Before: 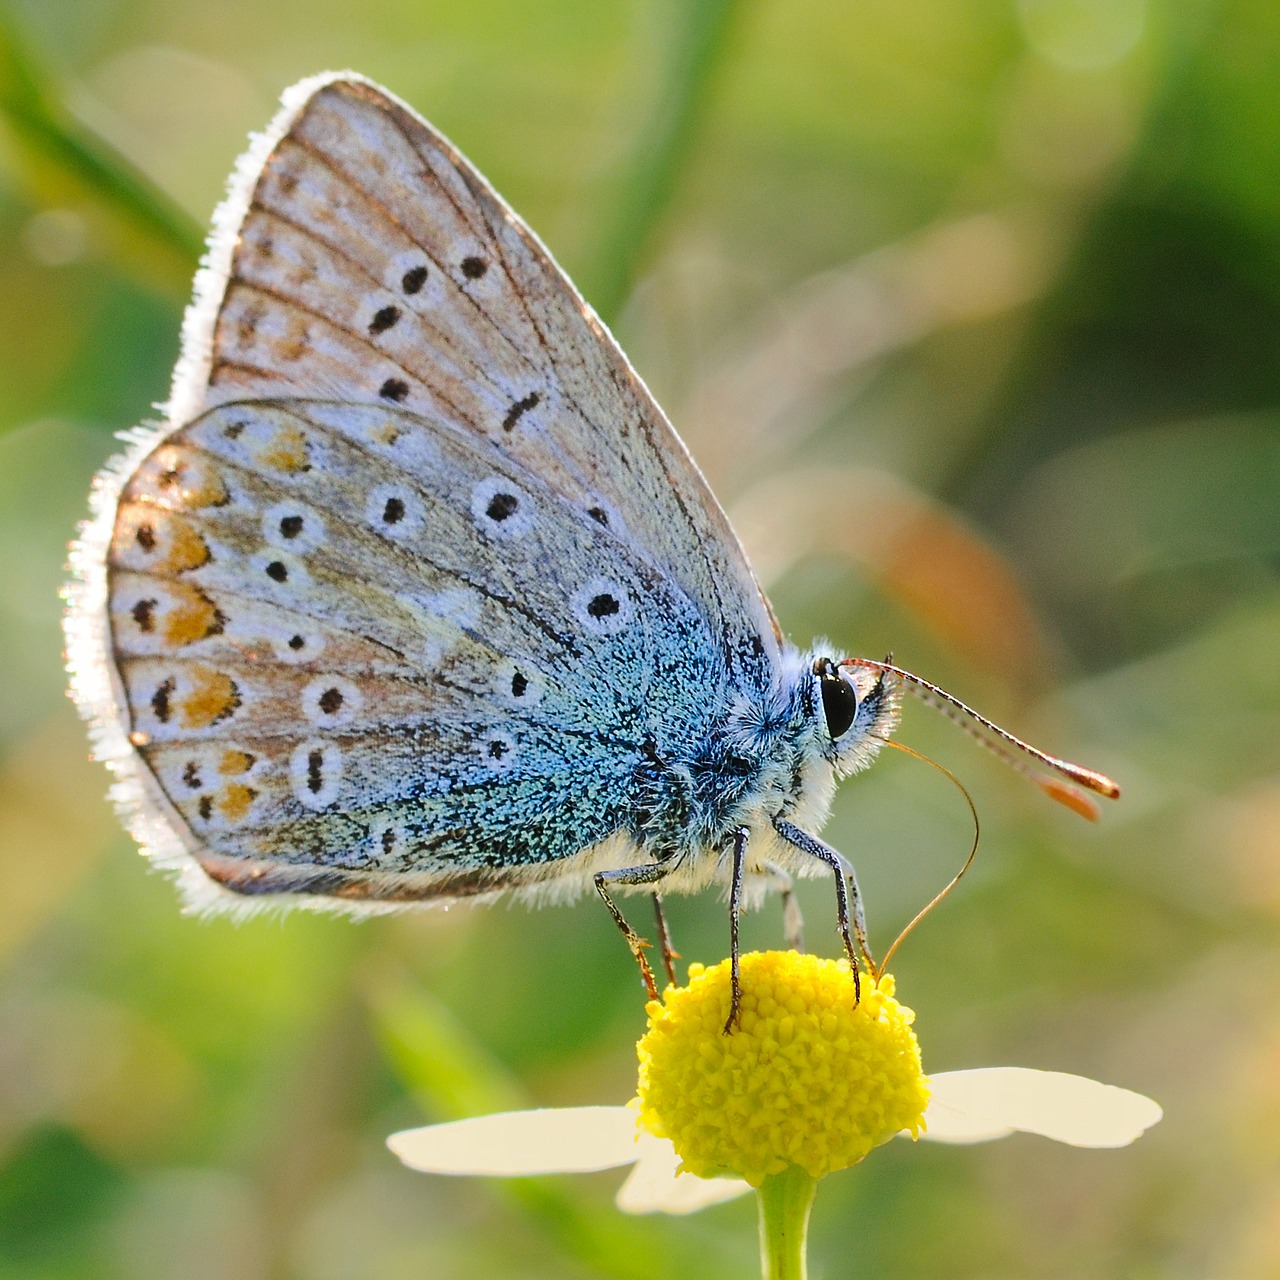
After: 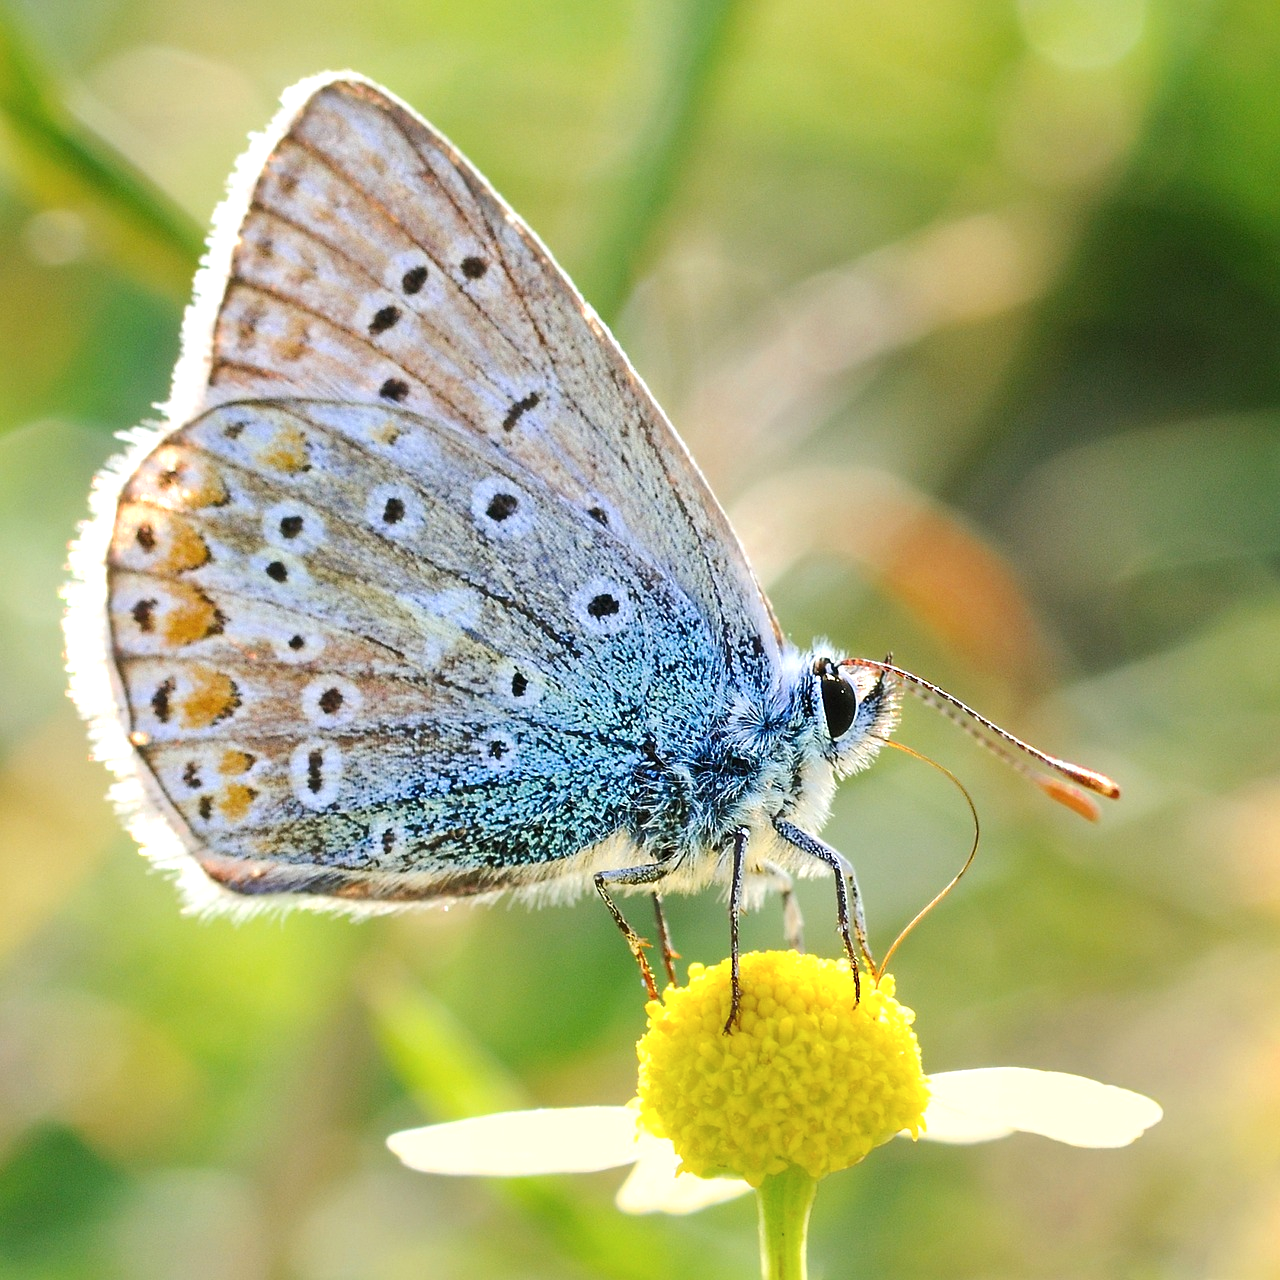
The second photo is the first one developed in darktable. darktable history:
contrast brightness saturation: saturation -0.05
exposure: black level correction 0.001, exposure 0.5 EV, compensate exposure bias true, compensate highlight preservation false
